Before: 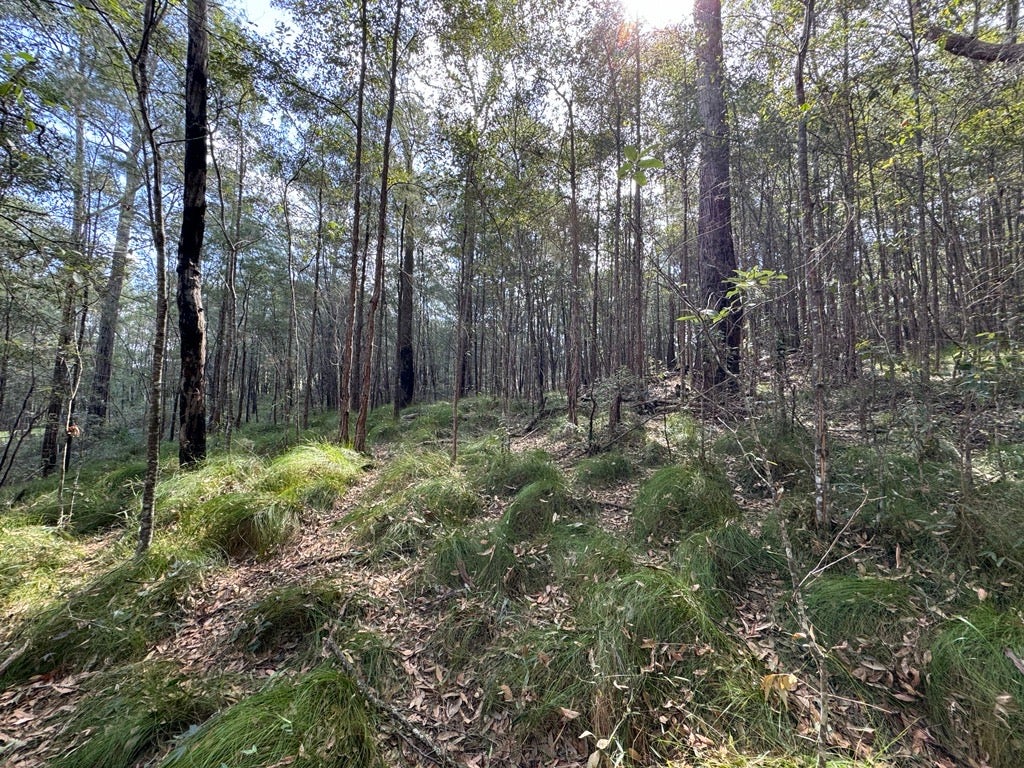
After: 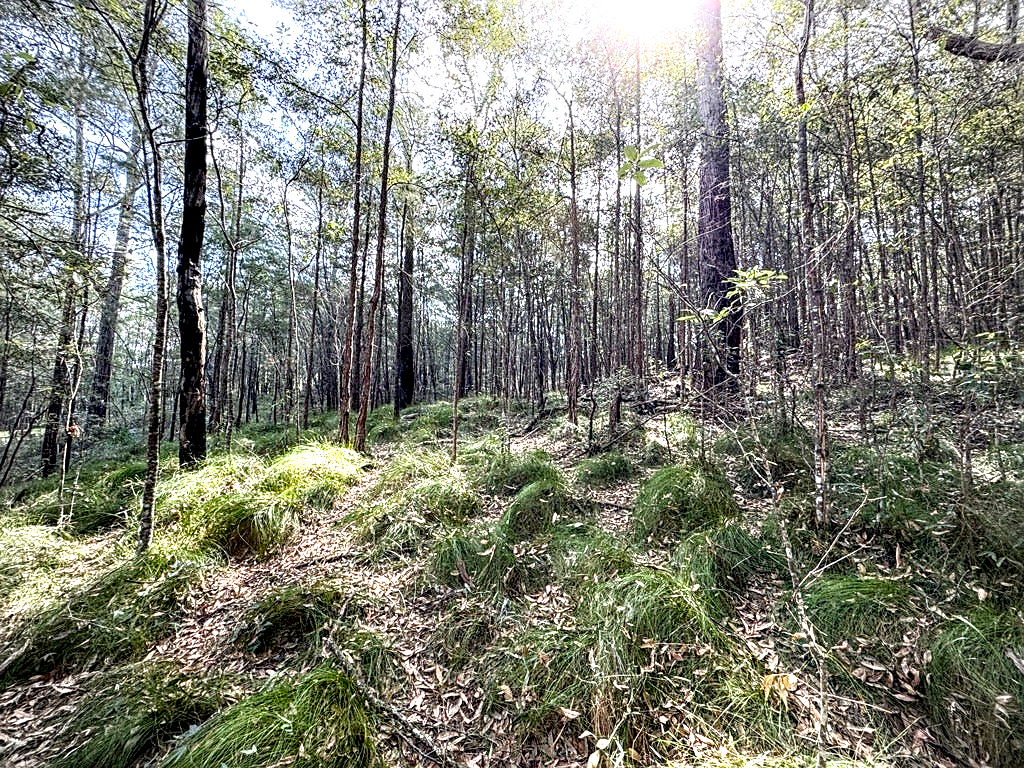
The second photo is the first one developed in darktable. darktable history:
exposure: exposure 0.6 EV, compensate highlight preservation false
sharpen: radius 1.864, amount 0.398, threshold 1.271
tone equalizer: on, module defaults
vignetting: on, module defaults
local contrast: highlights 80%, shadows 57%, detail 175%, midtone range 0.602
color balance rgb: perceptual saturation grading › global saturation 20%, perceptual saturation grading › highlights -25%, perceptual saturation grading › shadows 25%
shadows and highlights: shadows -90, highlights 90, soften with gaussian
